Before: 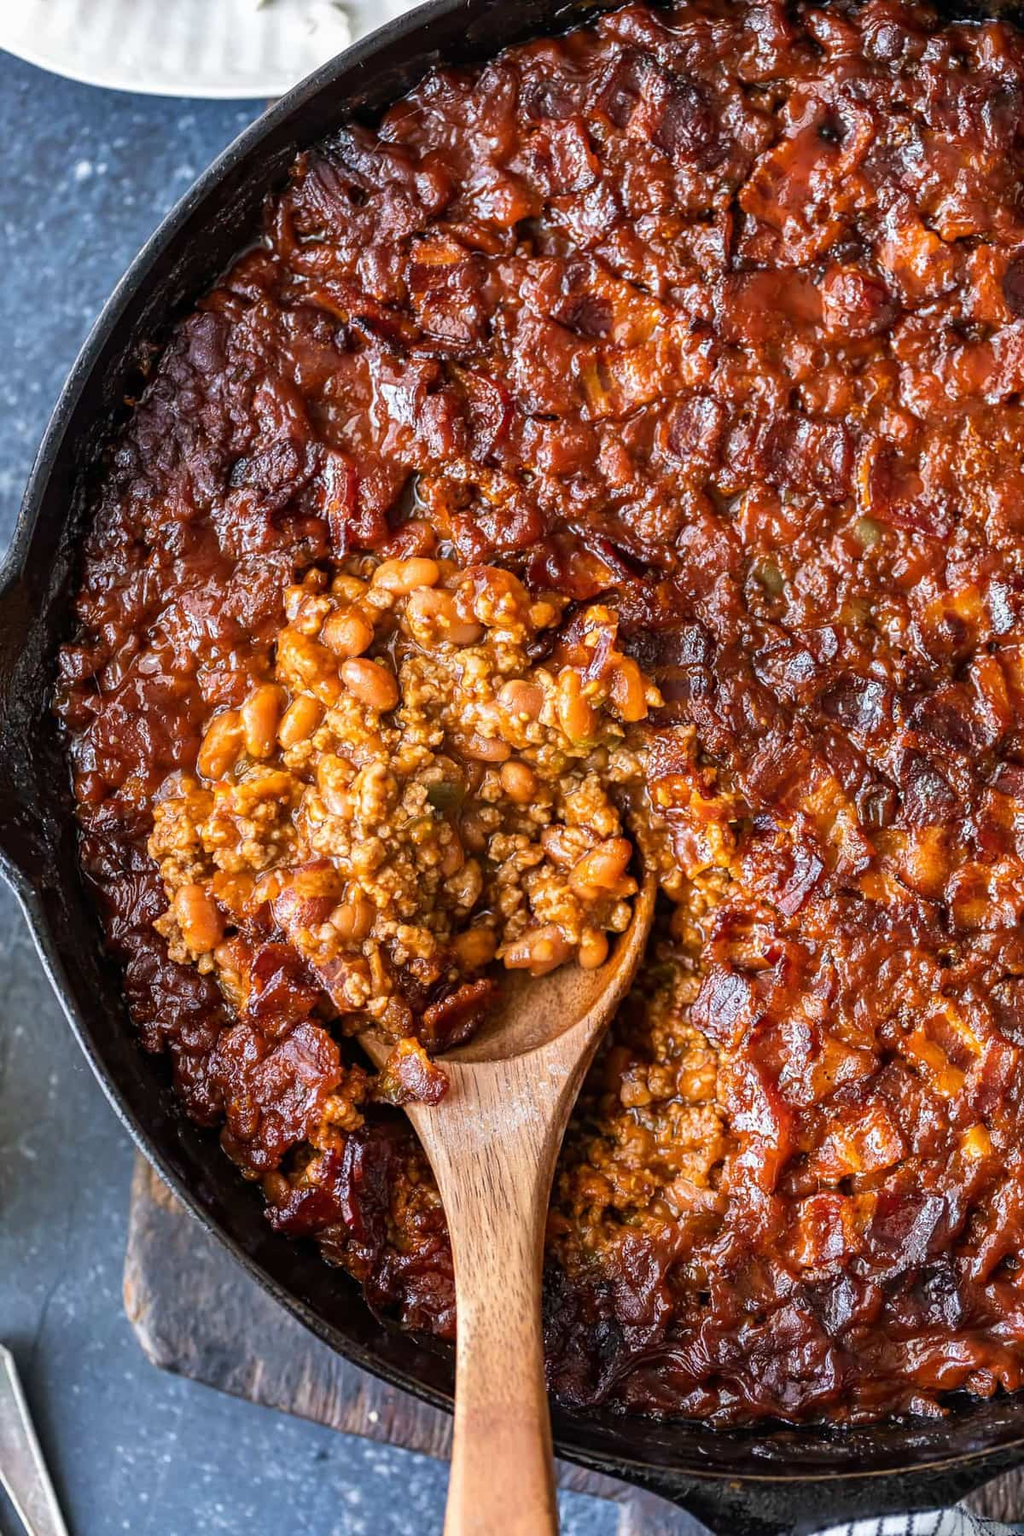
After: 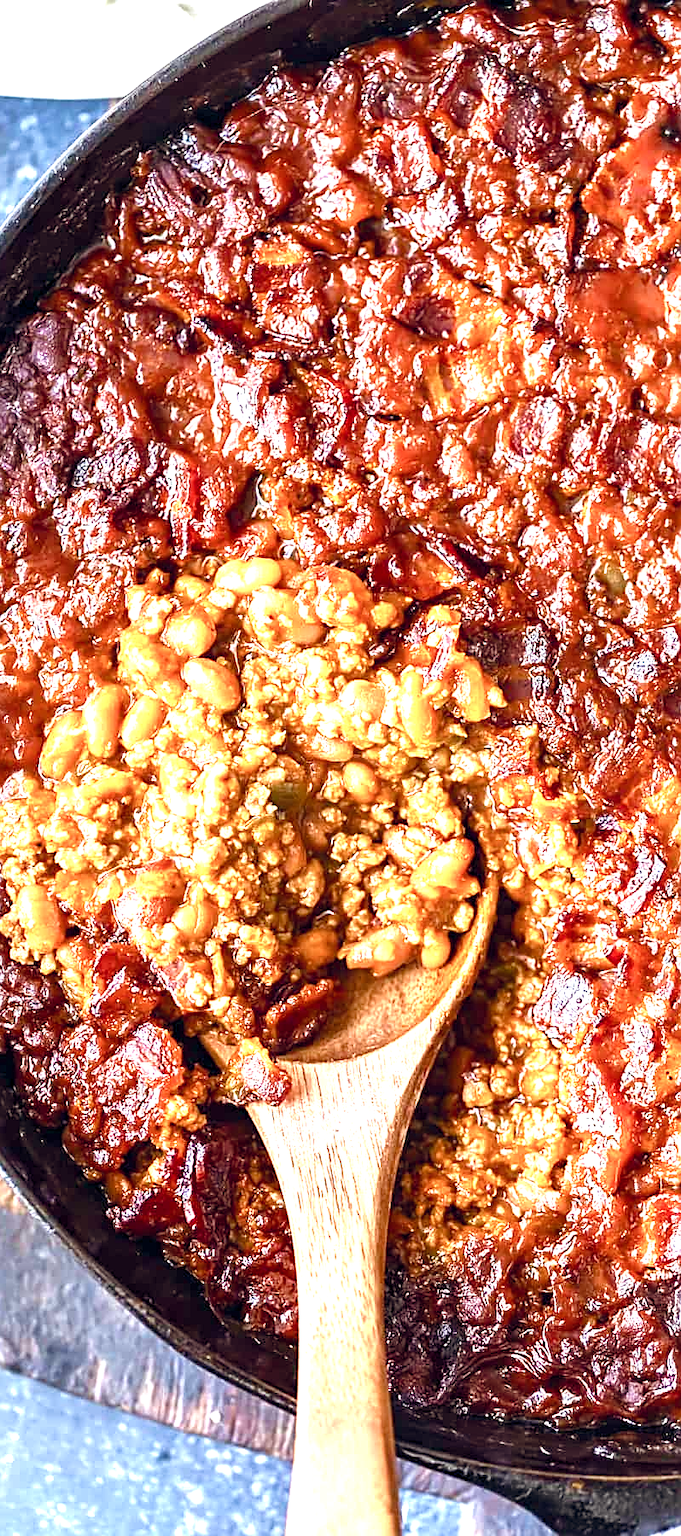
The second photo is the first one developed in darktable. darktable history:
crop and rotate: left 15.478%, right 17.877%
velvia: on, module defaults
exposure: black level correction 0, exposure 1.524 EV, compensate highlight preservation false
contrast brightness saturation: saturation -0.046
sharpen: on, module defaults
color balance rgb: power › luminance -3.931%, power › chroma 0.551%, power › hue 37.78°, global offset › chroma 0.096%, global offset › hue 253.51°, perceptual saturation grading › global saturation 13.634%, perceptual saturation grading › highlights -25.609%, perceptual saturation grading › shadows 24.333%
